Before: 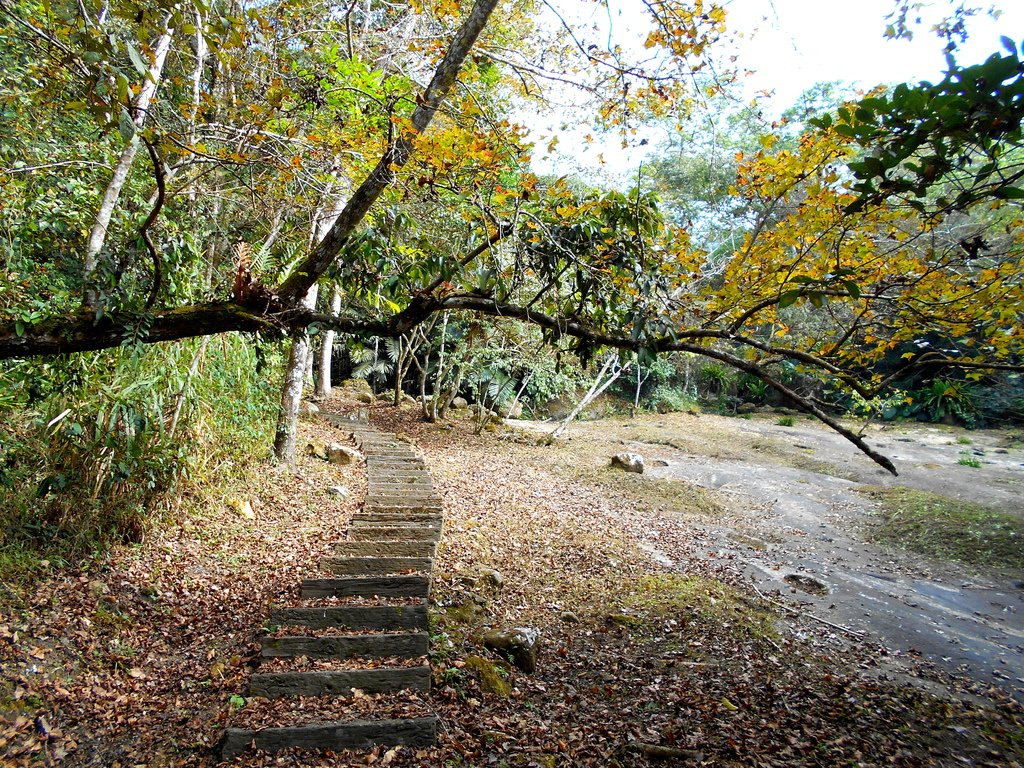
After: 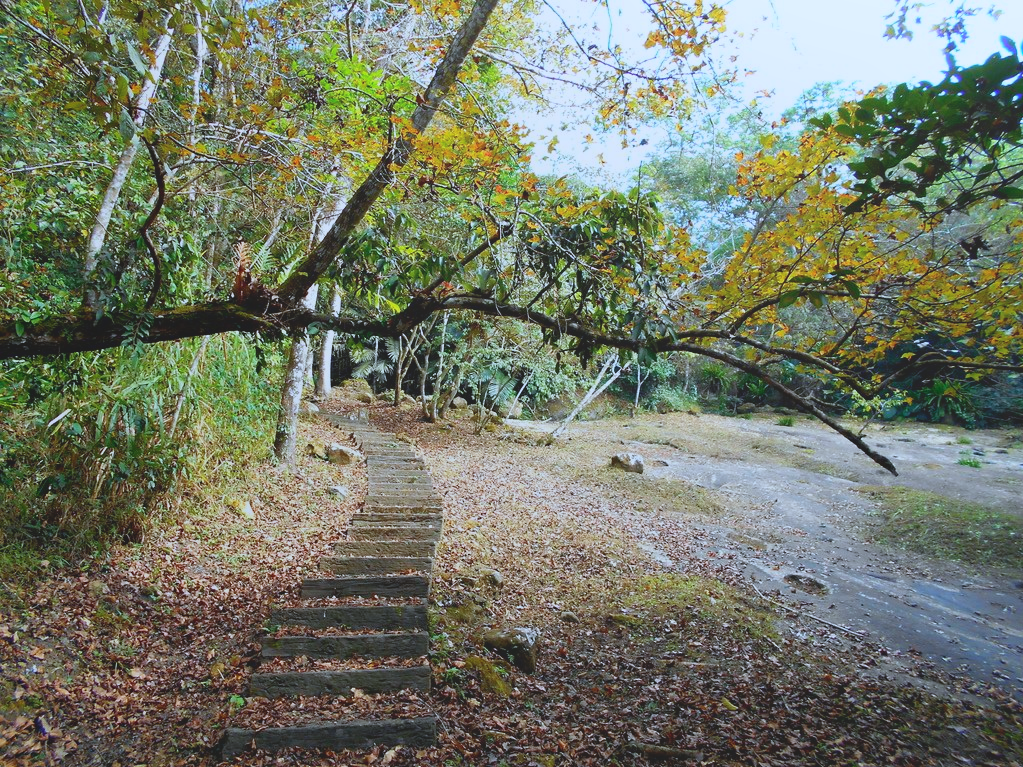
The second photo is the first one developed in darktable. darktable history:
local contrast: detail 69%
color calibration: x 0.37, y 0.377, temperature 4289.93 K
